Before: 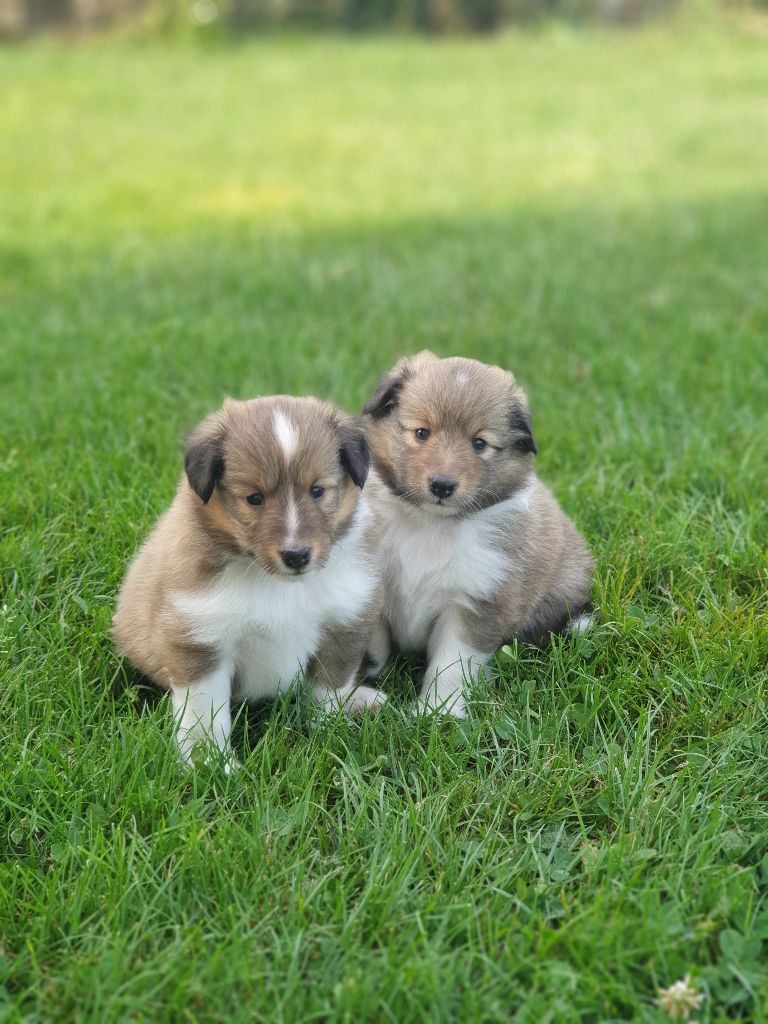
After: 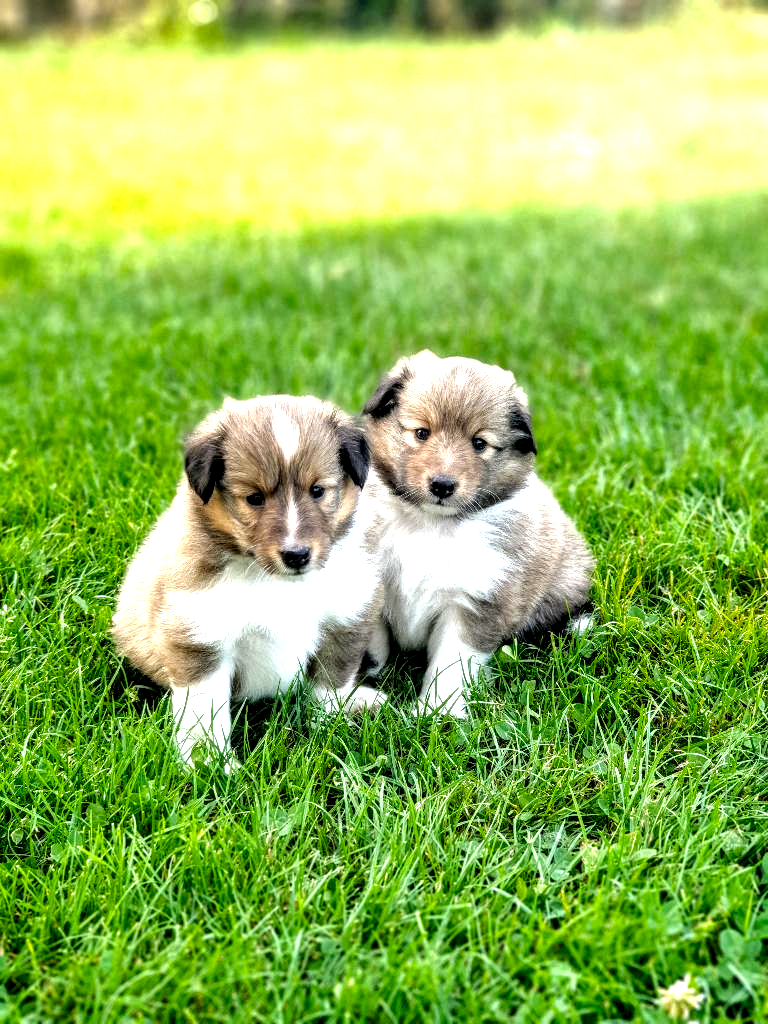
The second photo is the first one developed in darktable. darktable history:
local contrast: shadows 185%, detail 225%
color balance rgb: perceptual saturation grading › global saturation 25%, perceptual brilliance grading › mid-tones 10%, perceptual brilliance grading › shadows 15%, global vibrance 20%
exposure: exposure 0.74 EV, compensate highlight preservation false
